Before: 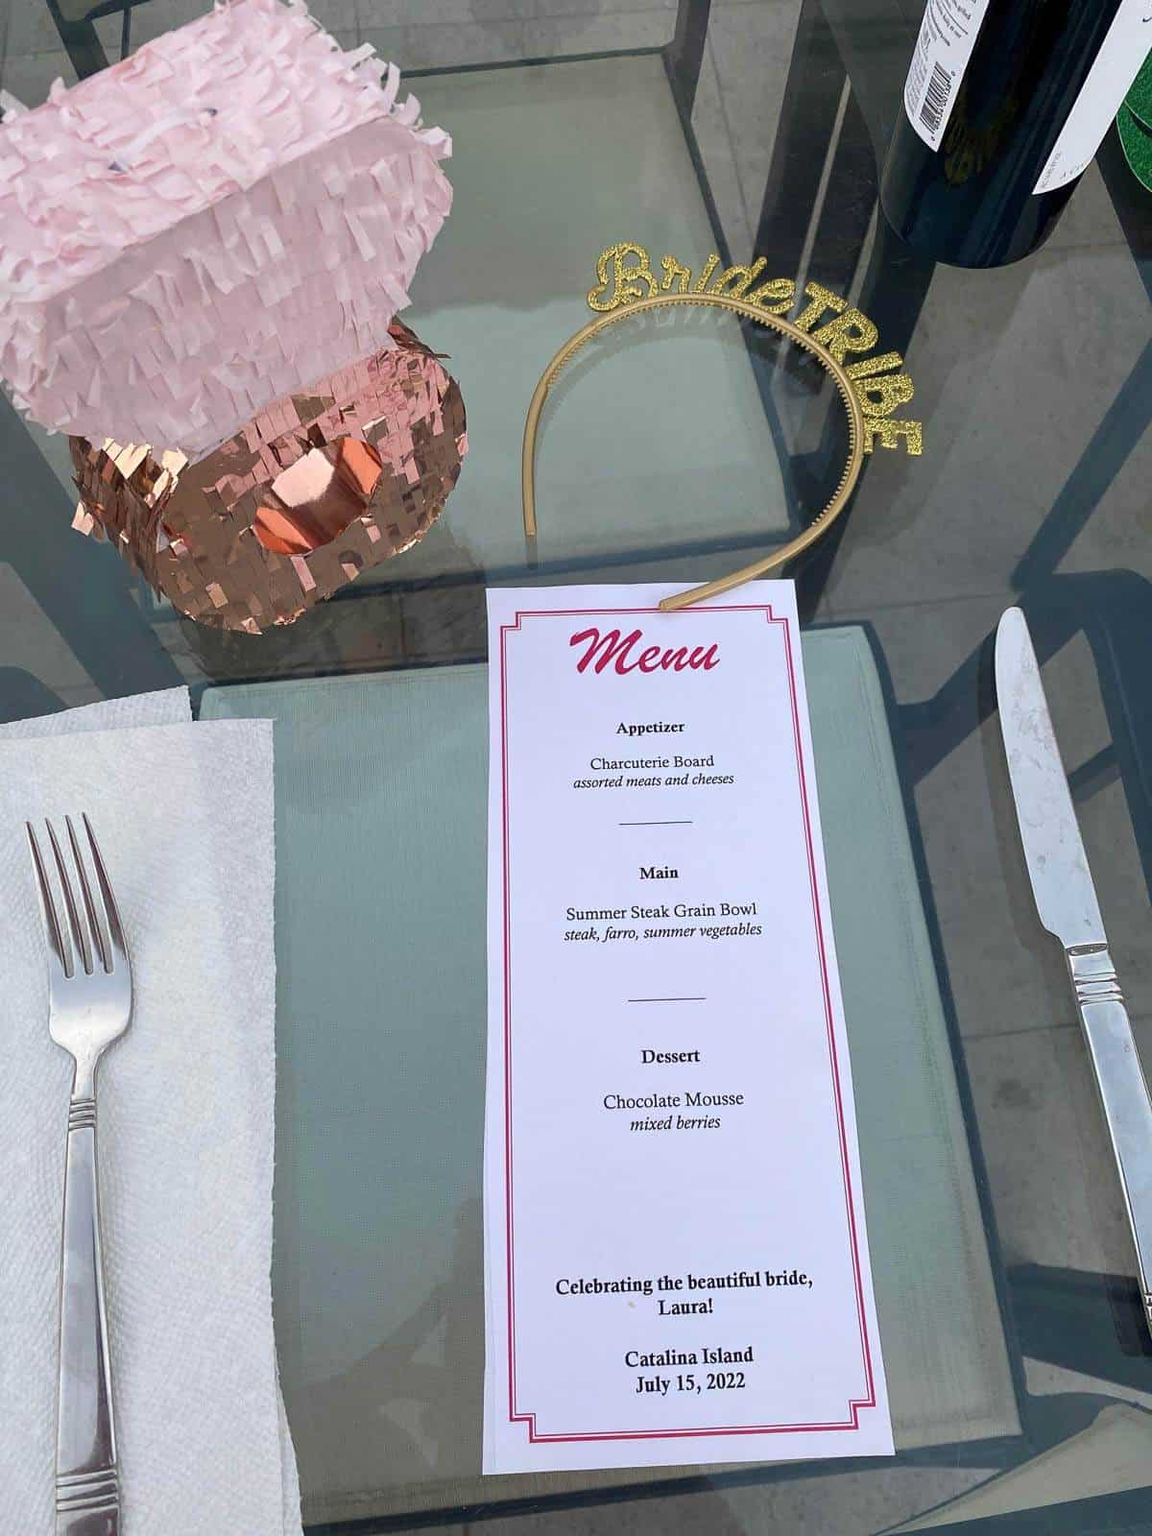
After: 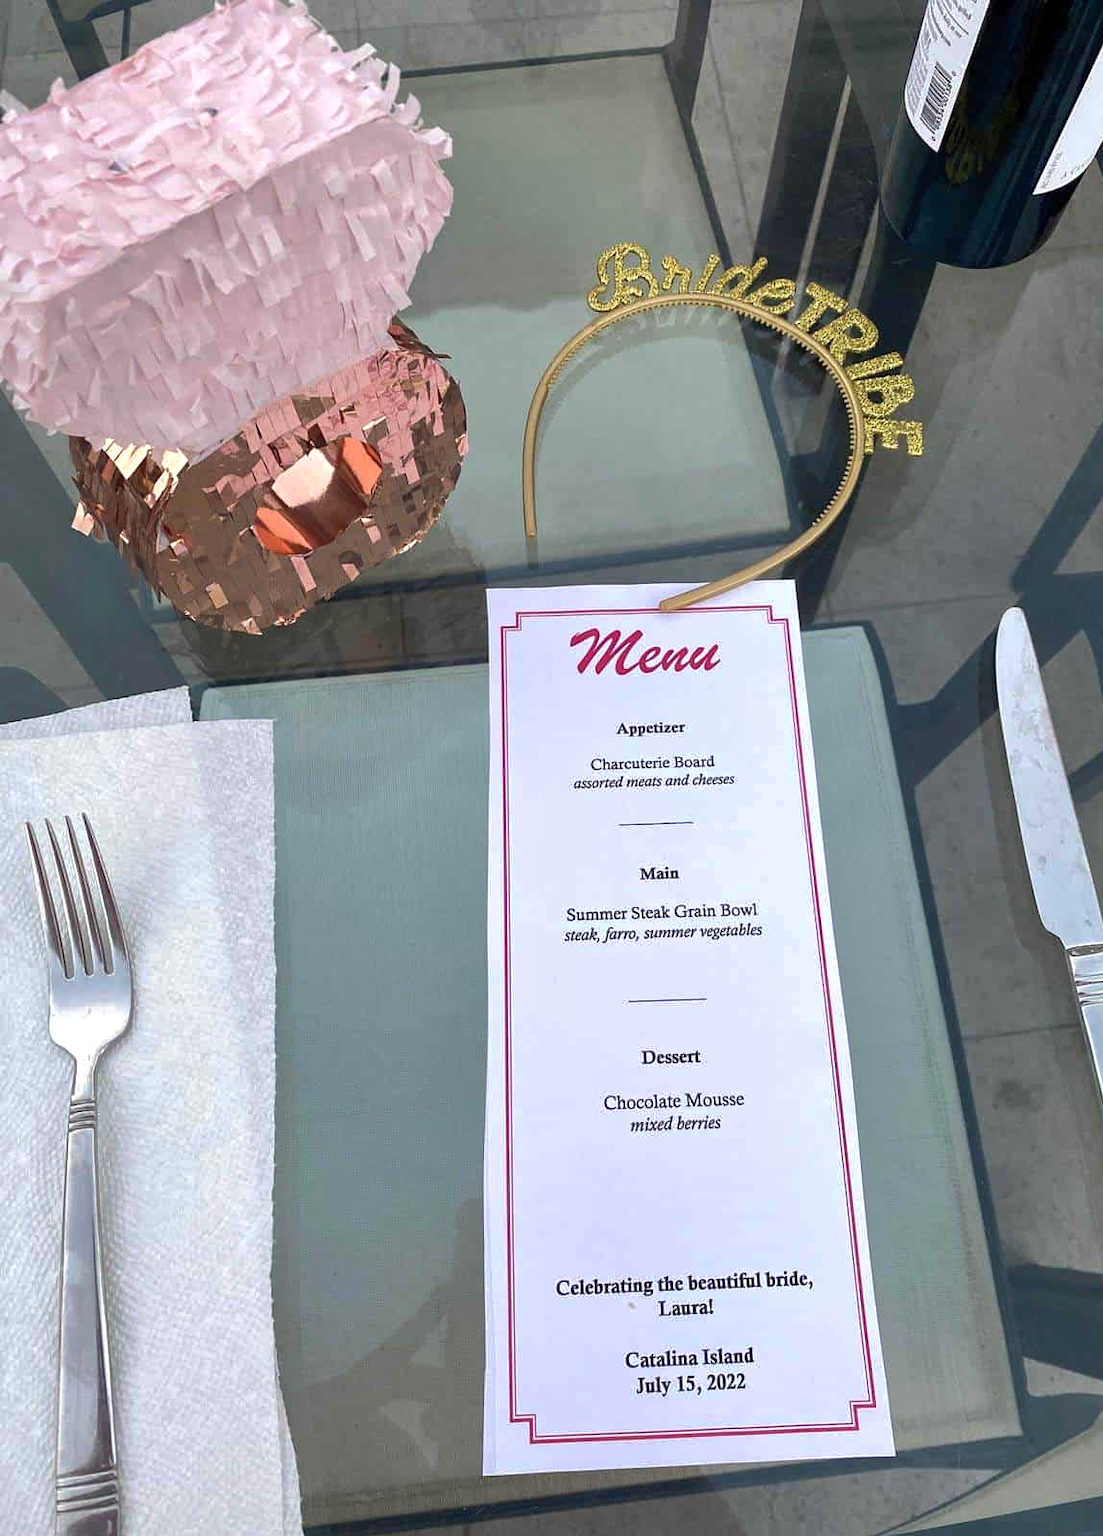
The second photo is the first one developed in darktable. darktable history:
crop: right 4.248%, bottom 0.016%
shadows and highlights: on, module defaults
tone equalizer: -8 EV -0.42 EV, -7 EV -0.397 EV, -6 EV -0.343 EV, -5 EV -0.233 EV, -3 EV 0.251 EV, -2 EV 0.351 EV, -1 EV 0.392 EV, +0 EV 0.411 EV, edges refinement/feathering 500, mask exposure compensation -1.57 EV, preserve details no
